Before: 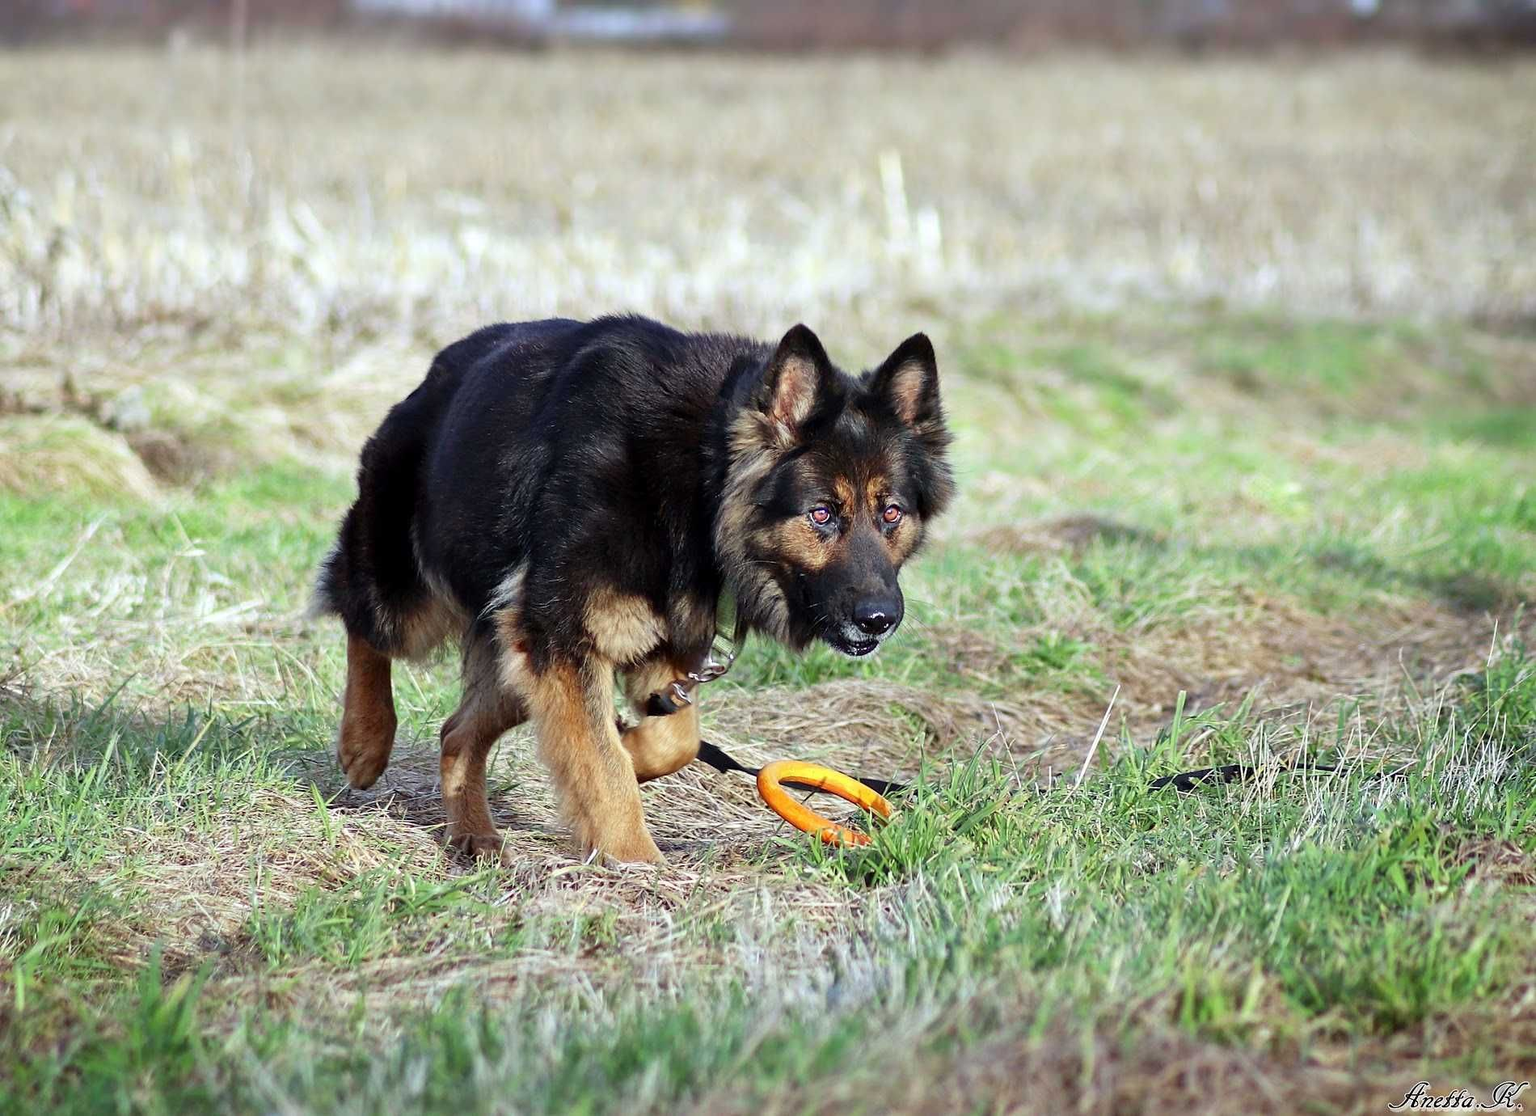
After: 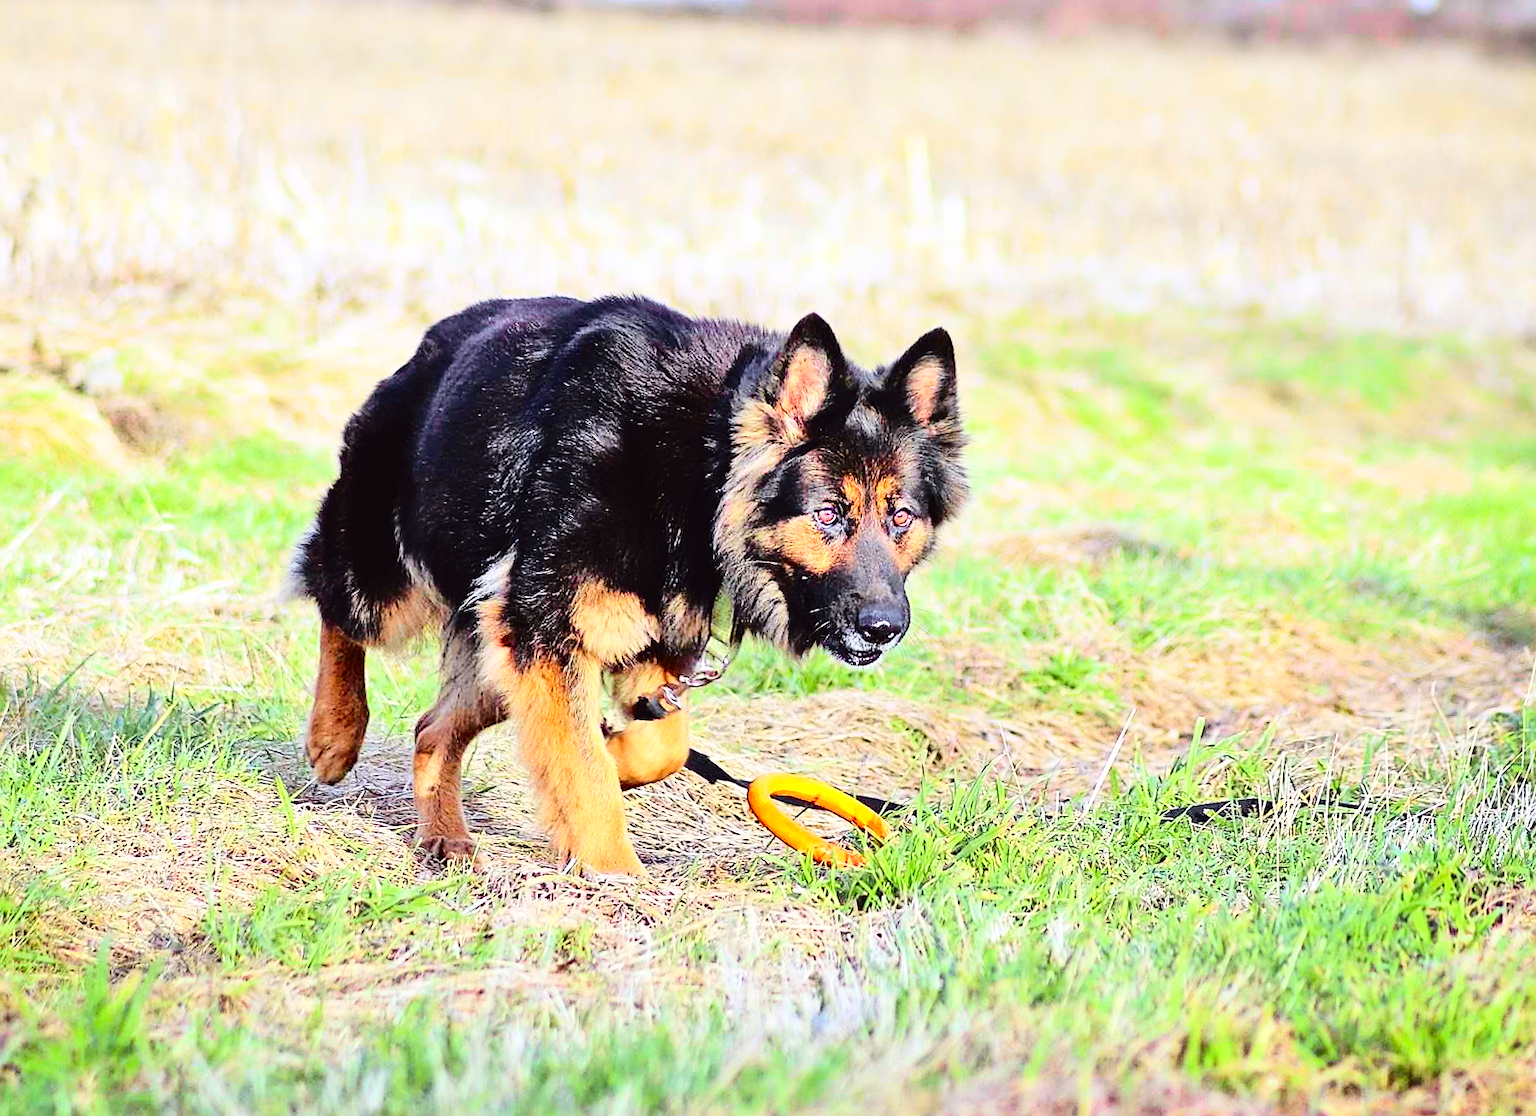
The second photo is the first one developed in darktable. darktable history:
crop and rotate: angle -2.42°
sharpen: on, module defaults
base curve: curves: ch0 [(0, 0) (0.036, 0.025) (0.121, 0.166) (0.206, 0.329) (0.605, 0.79) (1, 1)]
tone equalizer: -7 EV 0.15 EV, -6 EV 0.626 EV, -5 EV 1.13 EV, -4 EV 1.33 EV, -3 EV 1.15 EV, -2 EV 0.6 EV, -1 EV 0.156 EV
tone curve: curves: ch0 [(0, 0.023) (0.103, 0.087) (0.295, 0.297) (0.445, 0.531) (0.553, 0.665) (0.735, 0.843) (0.994, 1)]; ch1 [(0, 0) (0.414, 0.395) (0.447, 0.447) (0.485, 0.5) (0.512, 0.524) (0.542, 0.581) (0.581, 0.632) (0.646, 0.715) (1, 1)]; ch2 [(0, 0) (0.369, 0.388) (0.449, 0.431) (0.478, 0.471) (0.516, 0.517) (0.579, 0.624) (0.674, 0.775) (1, 1)], color space Lab, independent channels, preserve colors none
